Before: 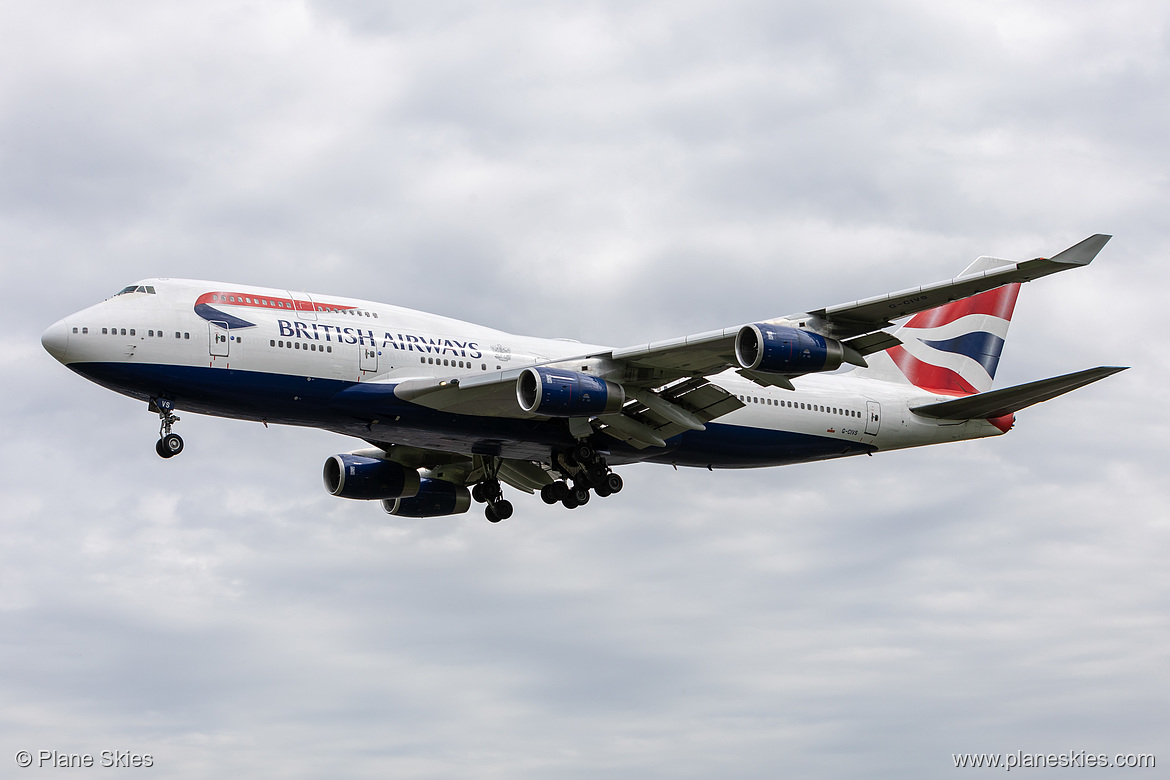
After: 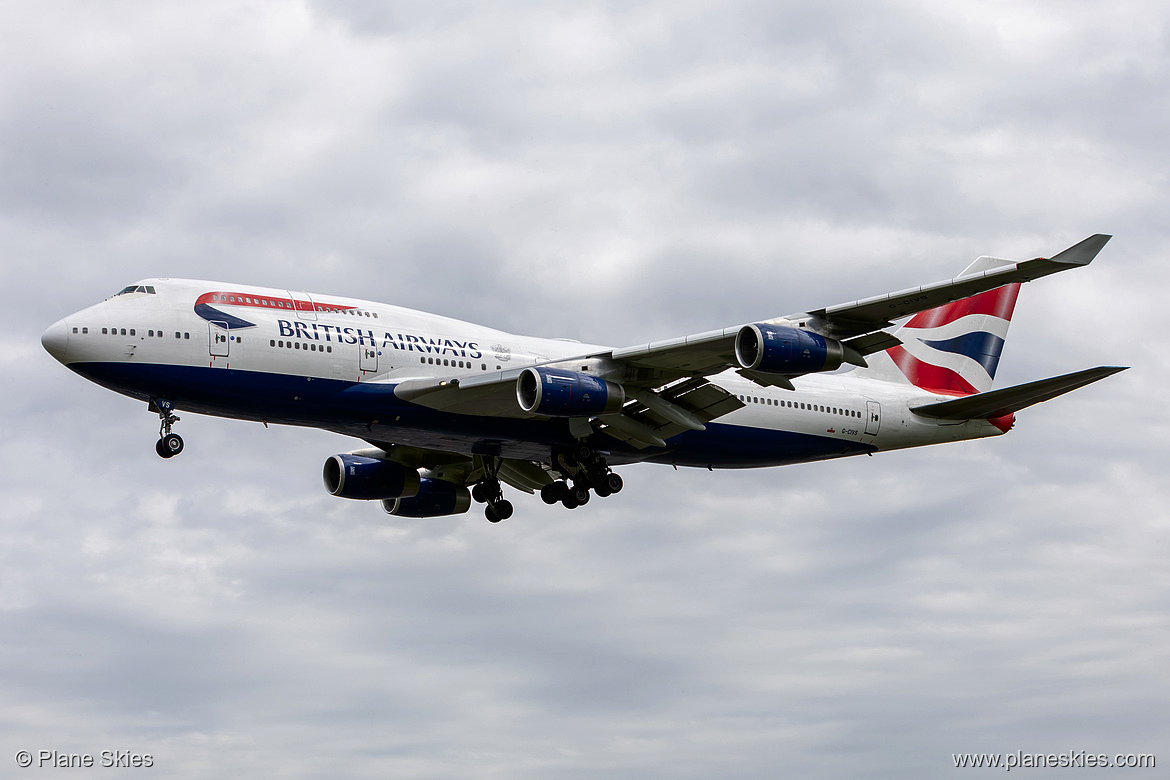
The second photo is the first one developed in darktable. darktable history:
contrast brightness saturation: contrast 0.069, brightness -0.134, saturation 0.054
